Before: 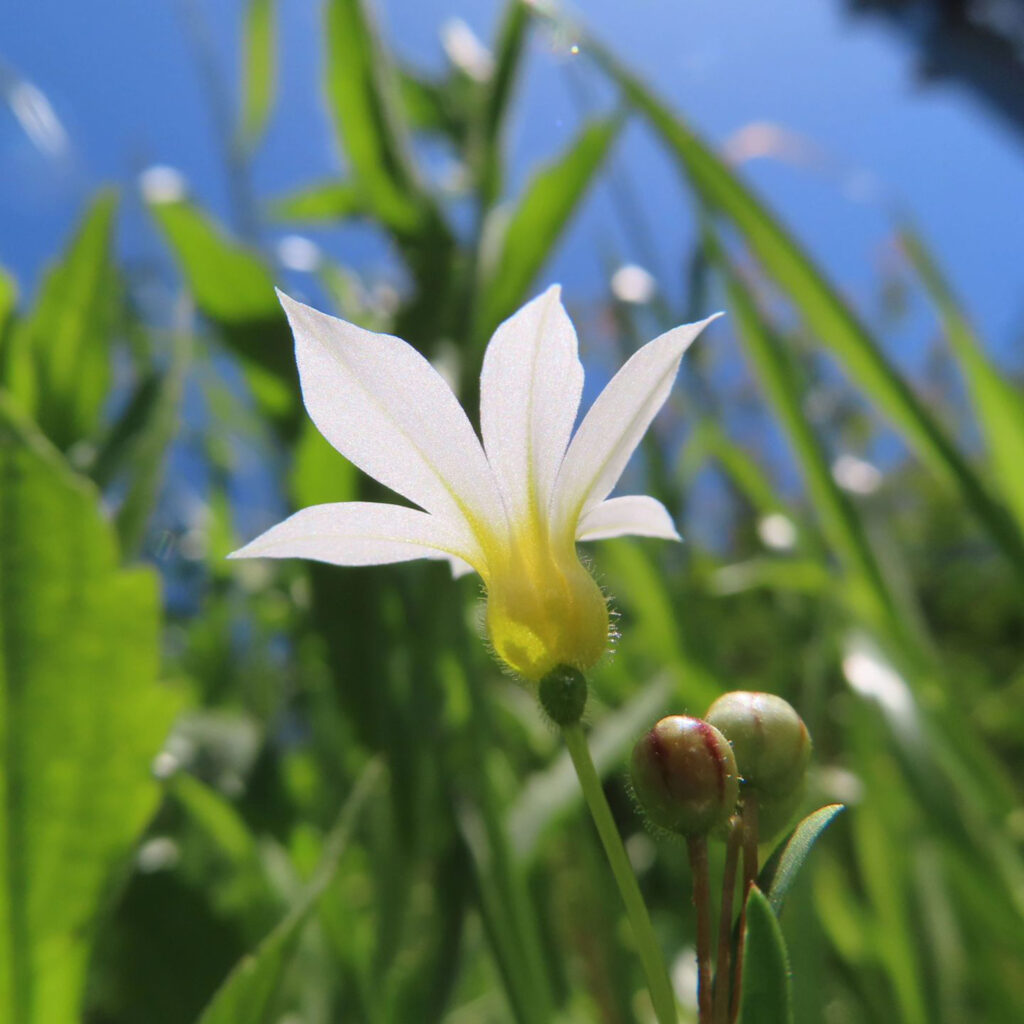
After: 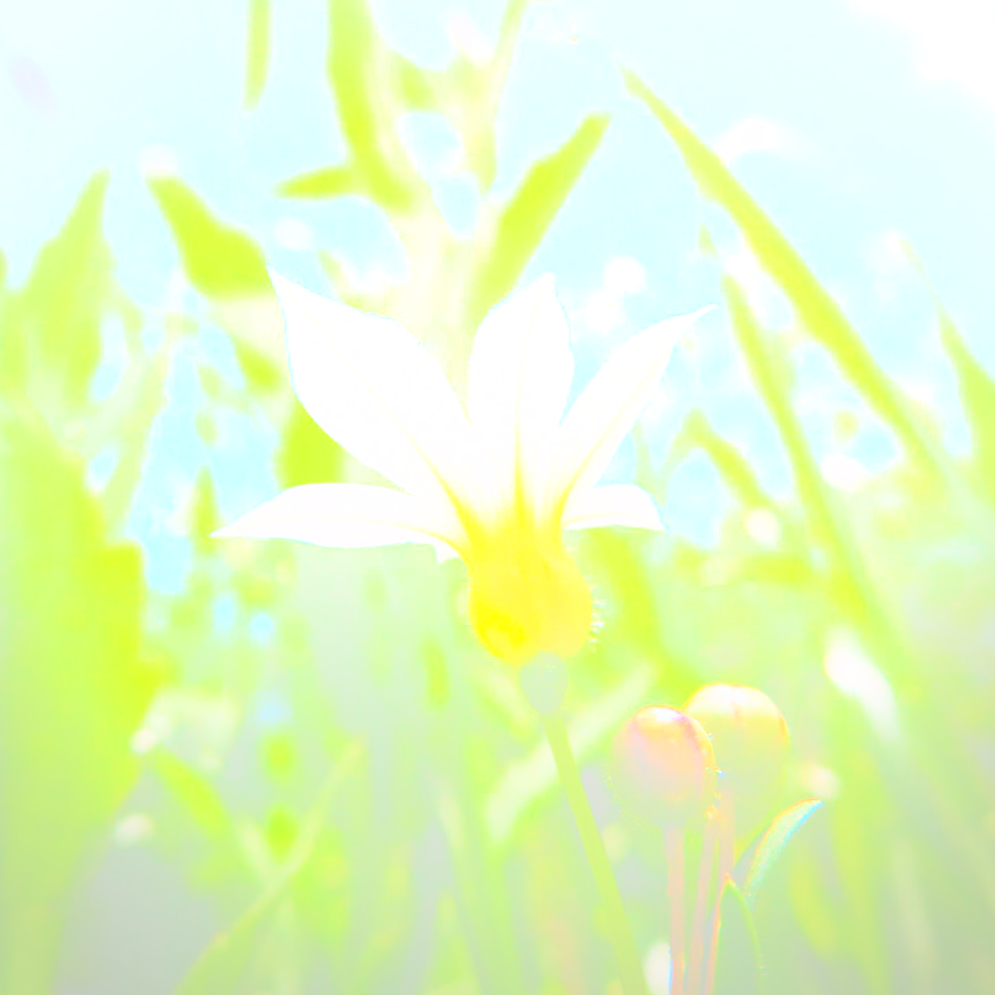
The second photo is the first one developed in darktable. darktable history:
sigmoid: on, module defaults
crop and rotate: angle -1.69°
tone equalizer: on, module defaults
sharpen: amount 0.2
contrast brightness saturation: contrast 0.2, brightness 0.16, saturation 0.22
vignetting: brightness -0.167
bloom: size 85%, threshold 5%, strength 85%
